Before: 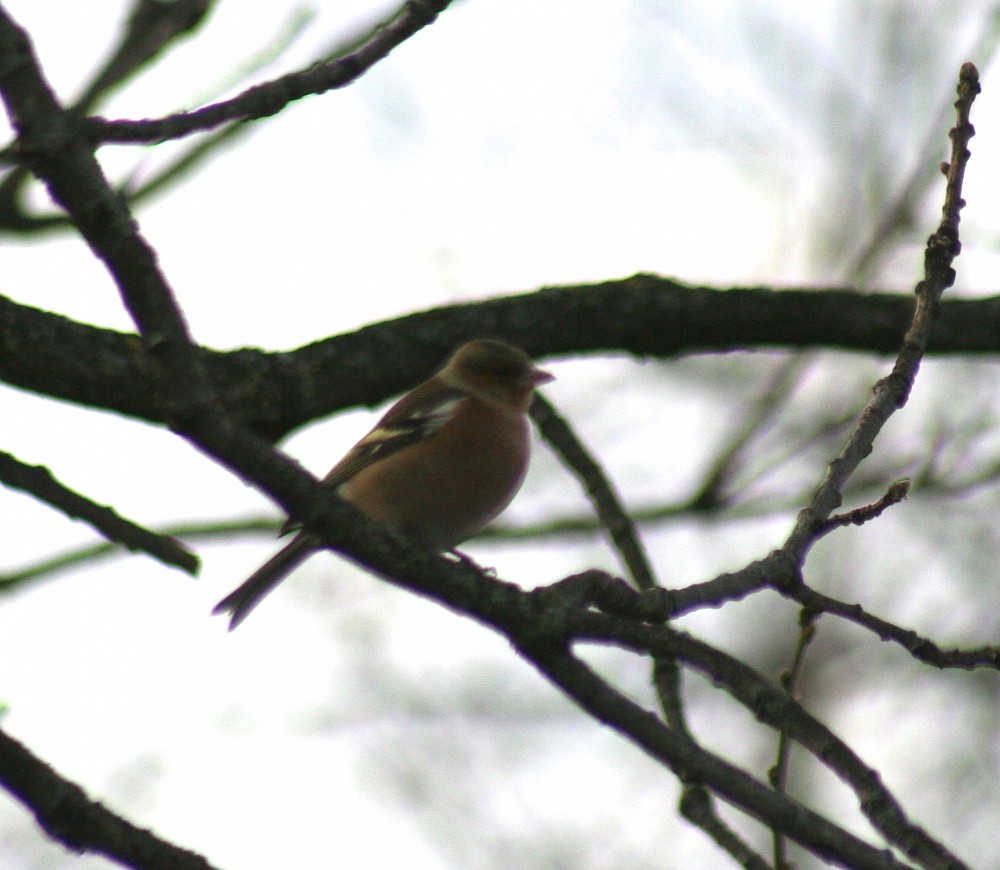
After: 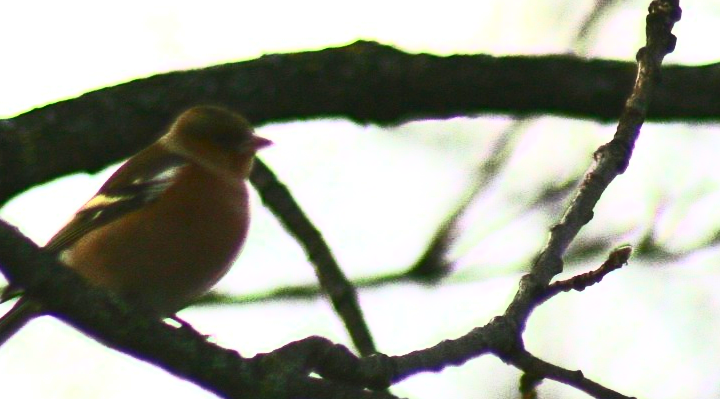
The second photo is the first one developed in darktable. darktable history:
contrast brightness saturation: contrast 0.83, brightness 0.59, saturation 0.59
crop and rotate: left 27.938%, top 27.046%, bottom 27.046%
